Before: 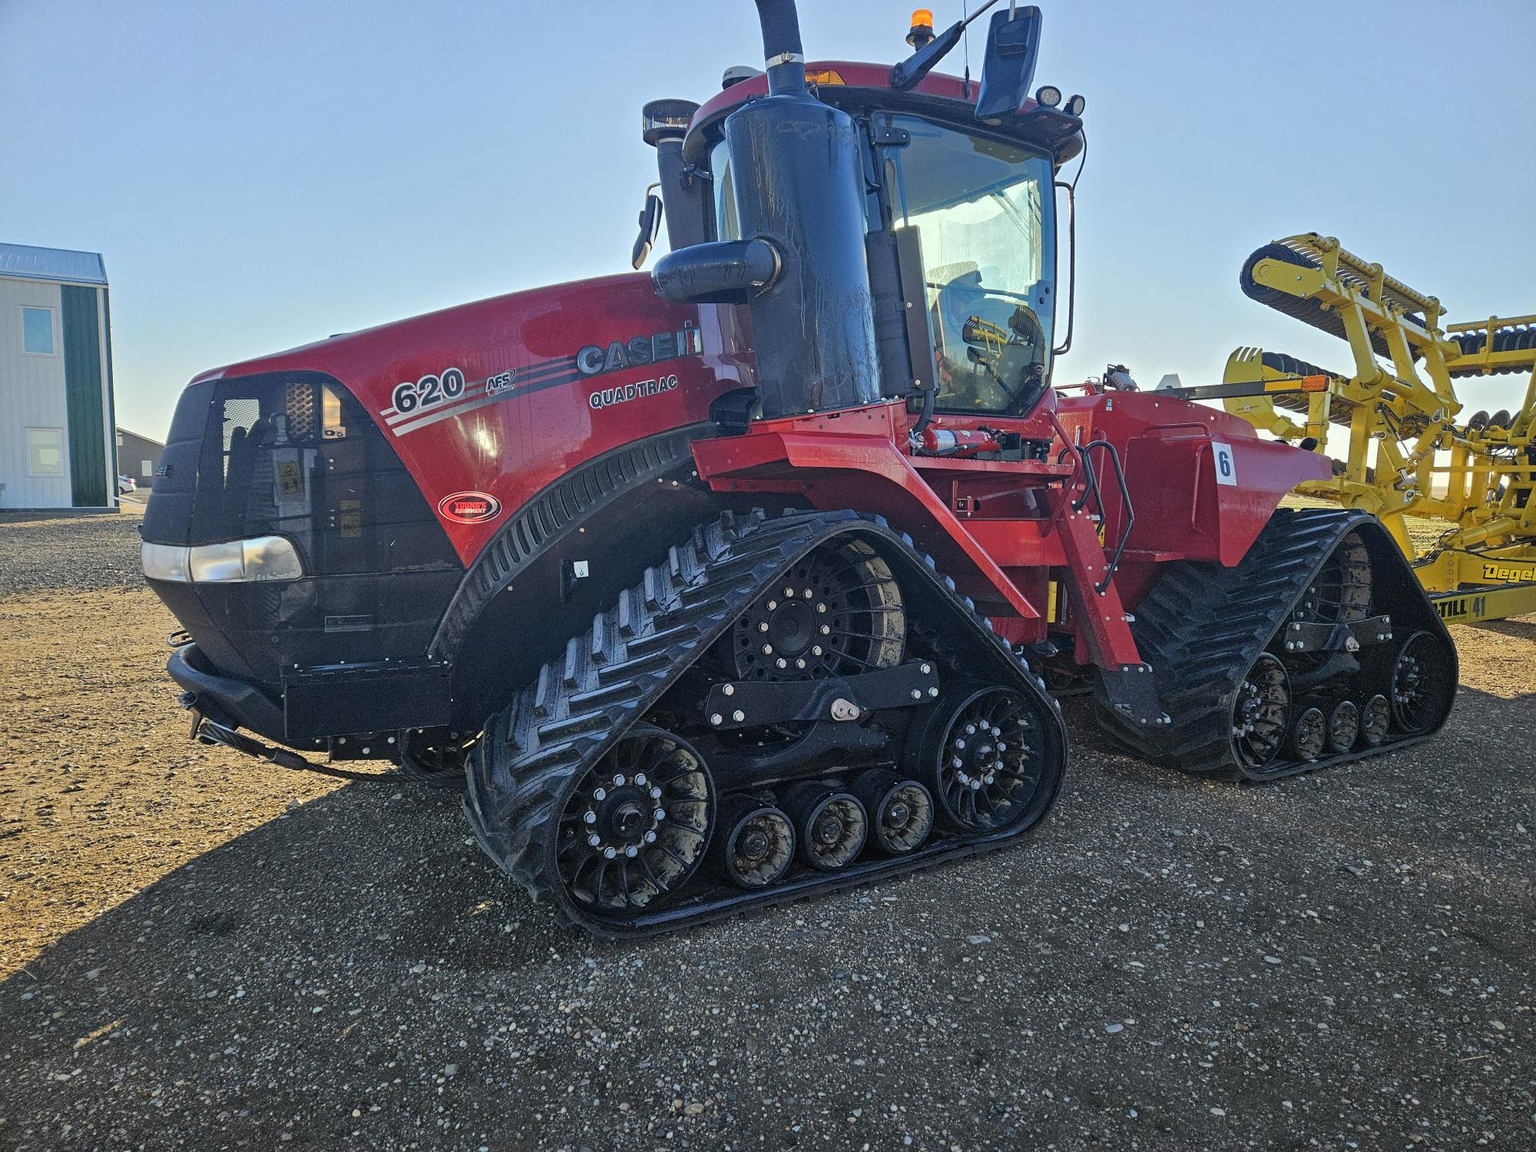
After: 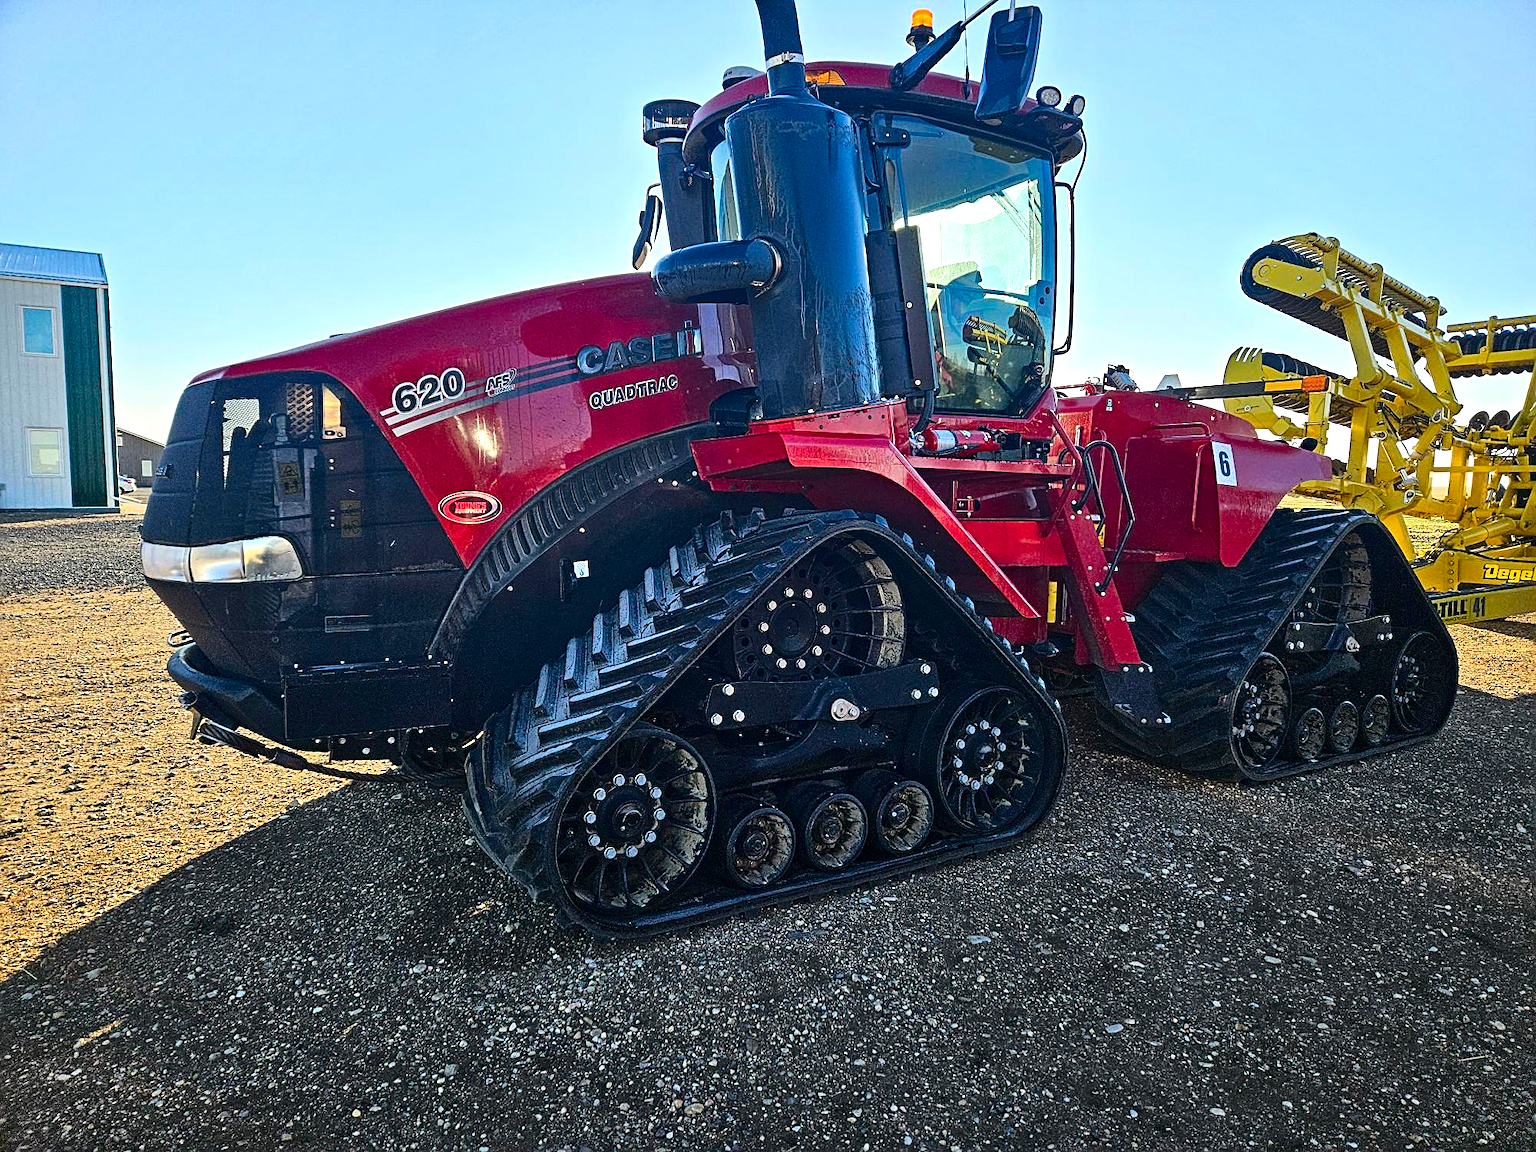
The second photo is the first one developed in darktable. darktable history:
exposure: black level correction 0, exposure 0.499 EV, compensate exposure bias true, compensate highlight preservation false
sharpen: on, module defaults
contrast brightness saturation: contrast 0.199, brightness -0.111, saturation 0.098
haze removal: compatibility mode true, adaptive false
